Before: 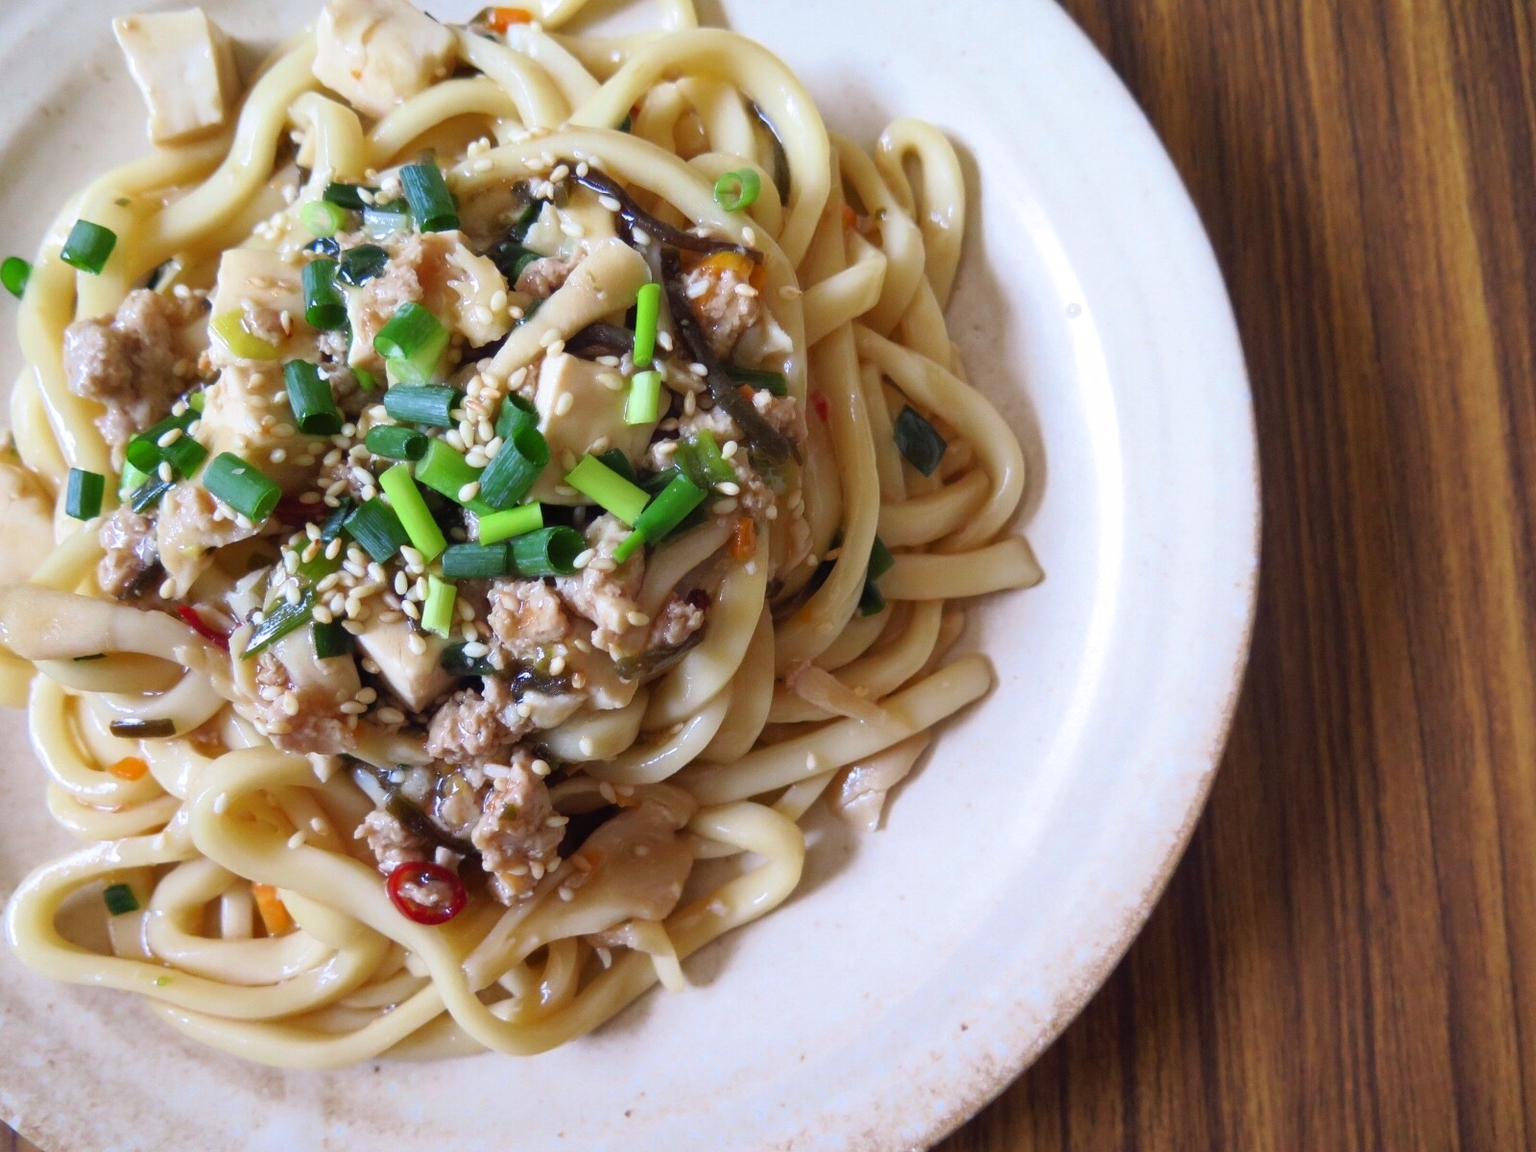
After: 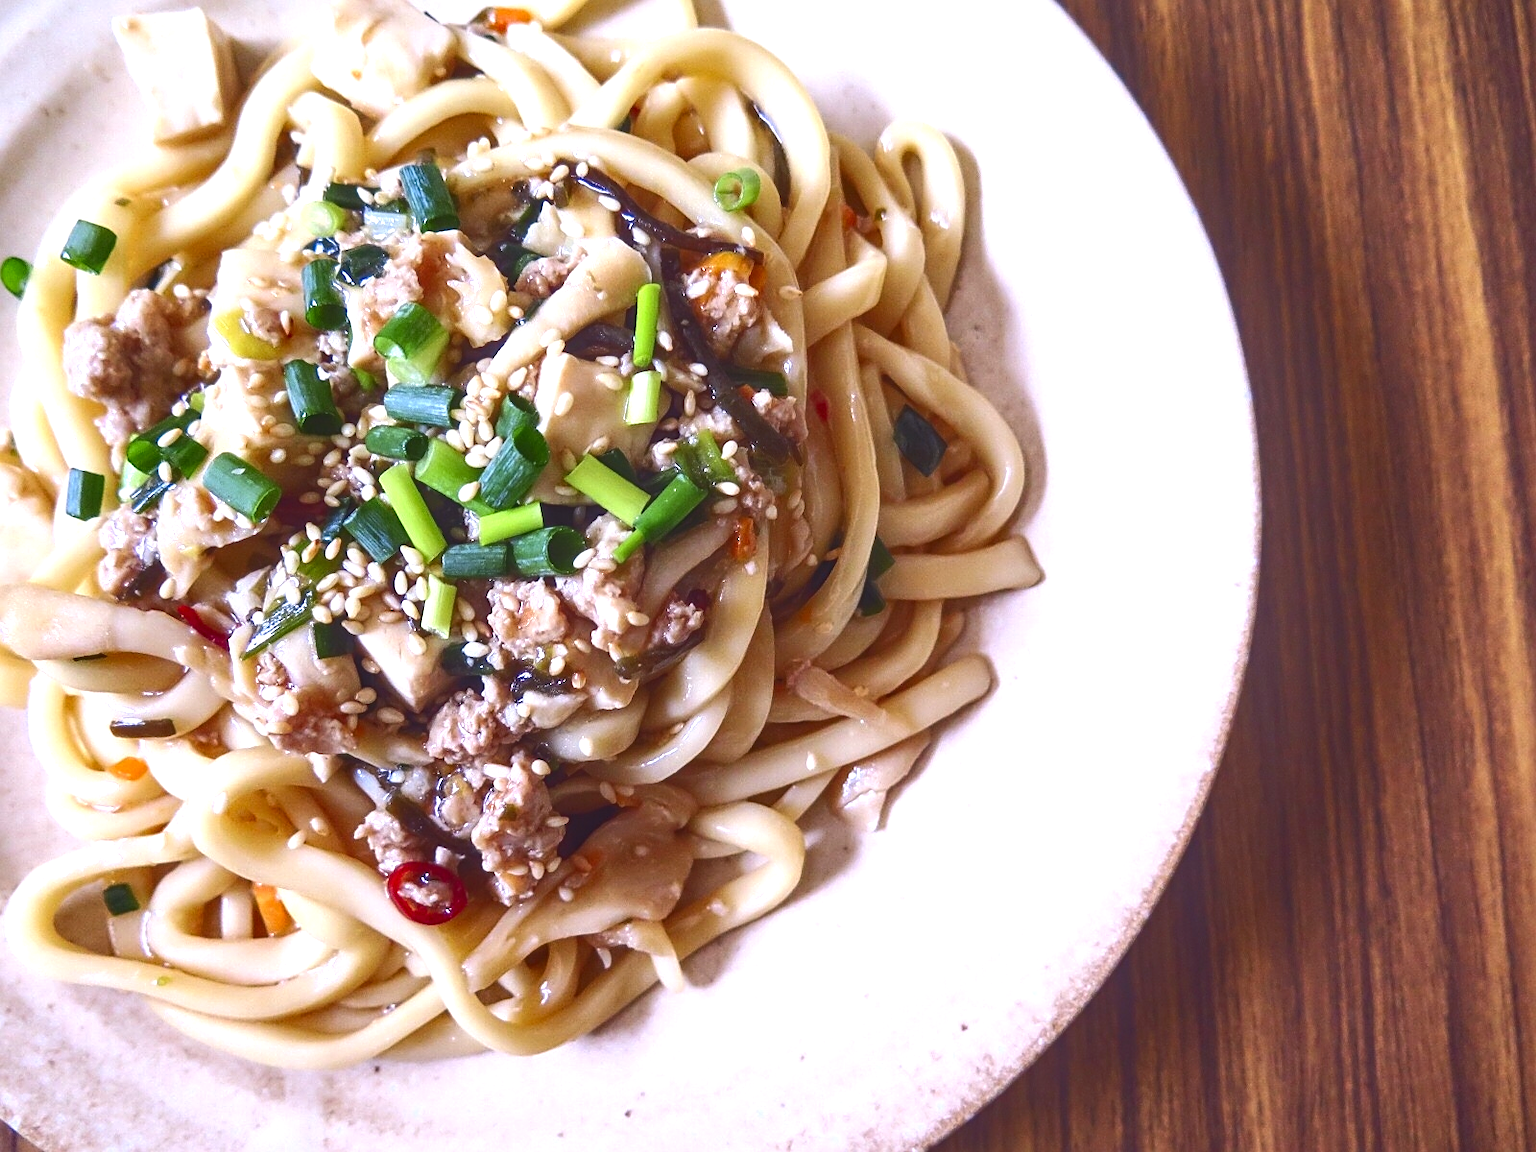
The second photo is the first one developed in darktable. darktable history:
tone curve: curves: ch0 [(0, 0.142) (0.384, 0.314) (0.752, 0.711) (0.991, 0.95)]; ch1 [(0.006, 0.129) (0.346, 0.384) (1, 1)]; ch2 [(0.003, 0.057) (0.261, 0.248) (1, 1)], color space Lab, independent channels
local contrast: detail 130%
exposure: exposure 0.722 EV, compensate highlight preservation false
sharpen: on, module defaults
